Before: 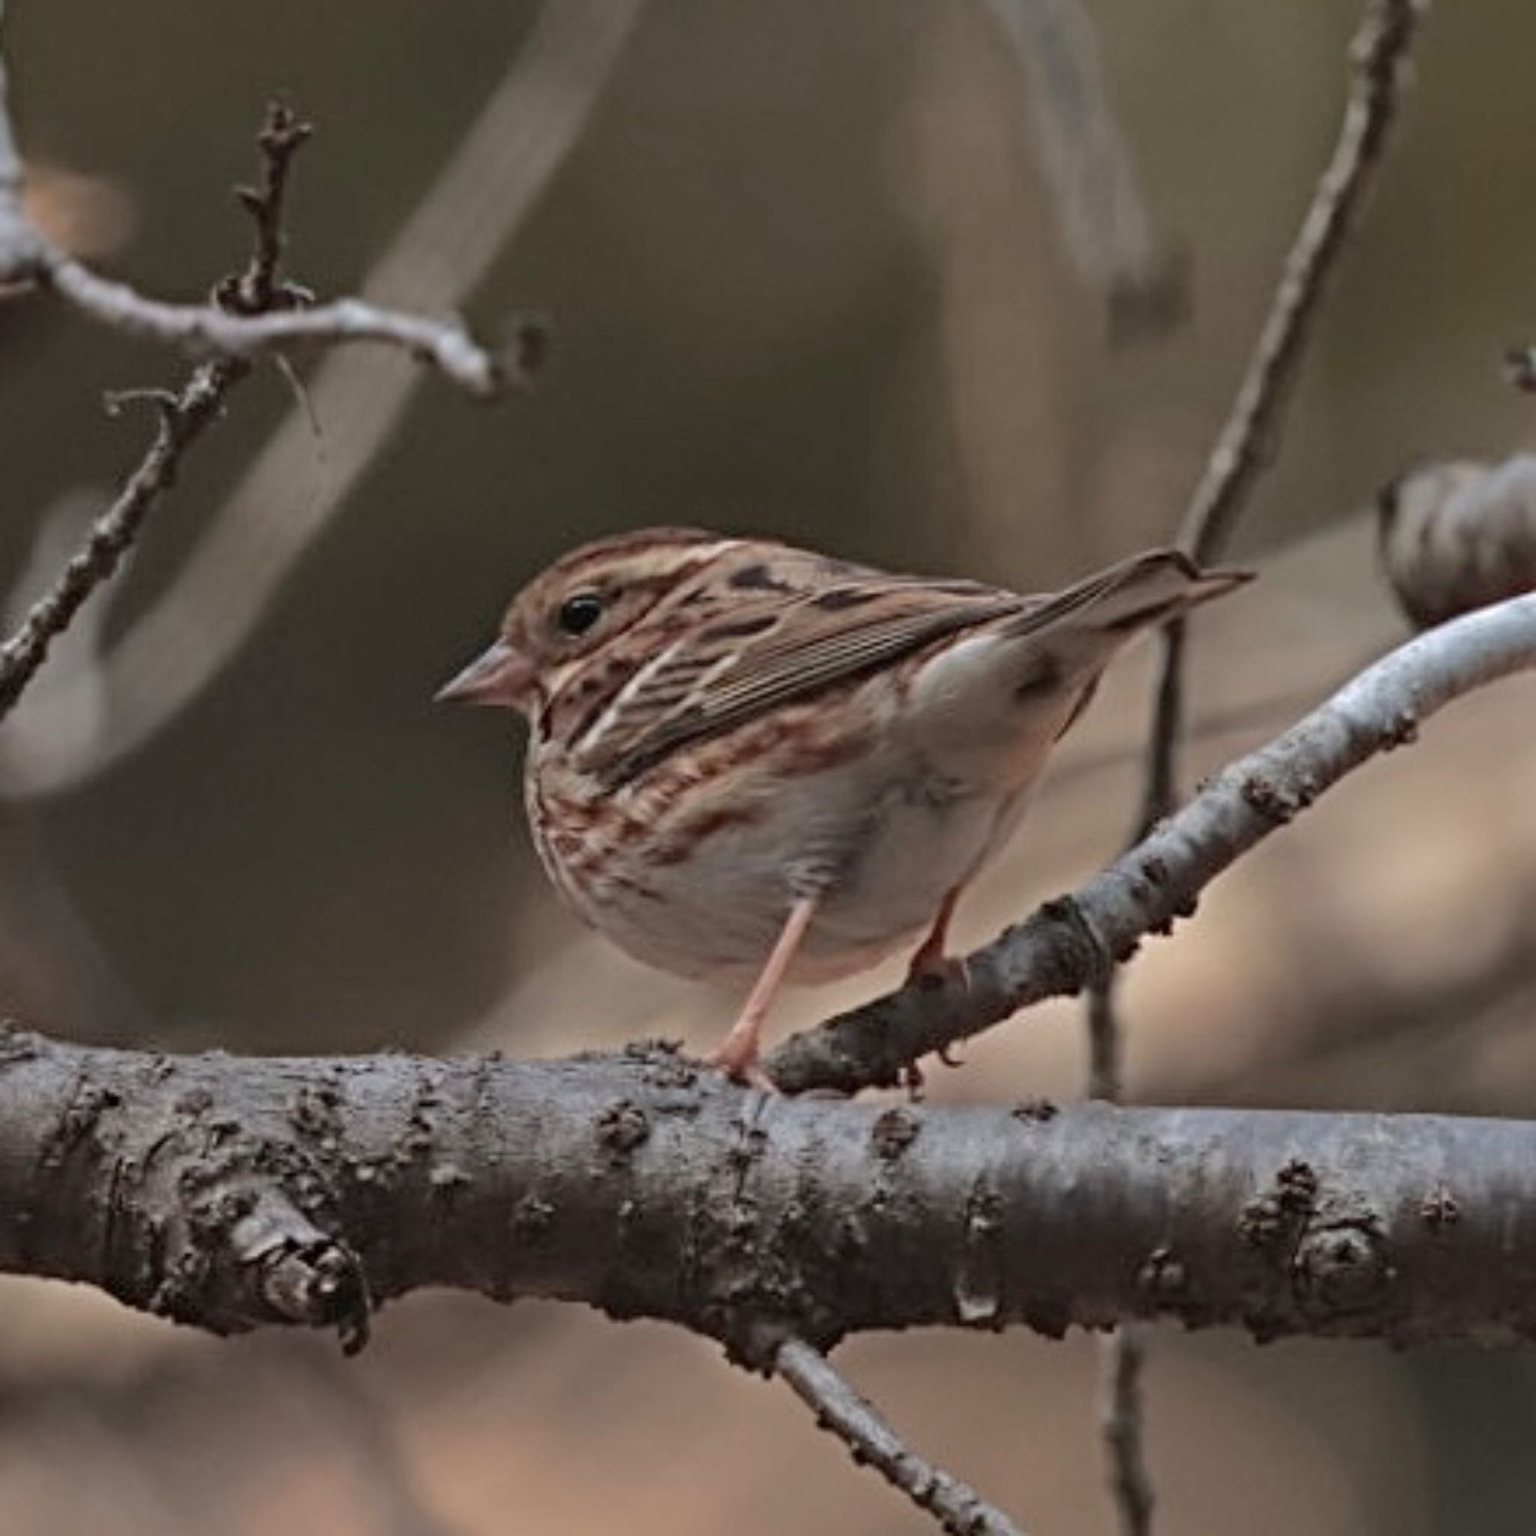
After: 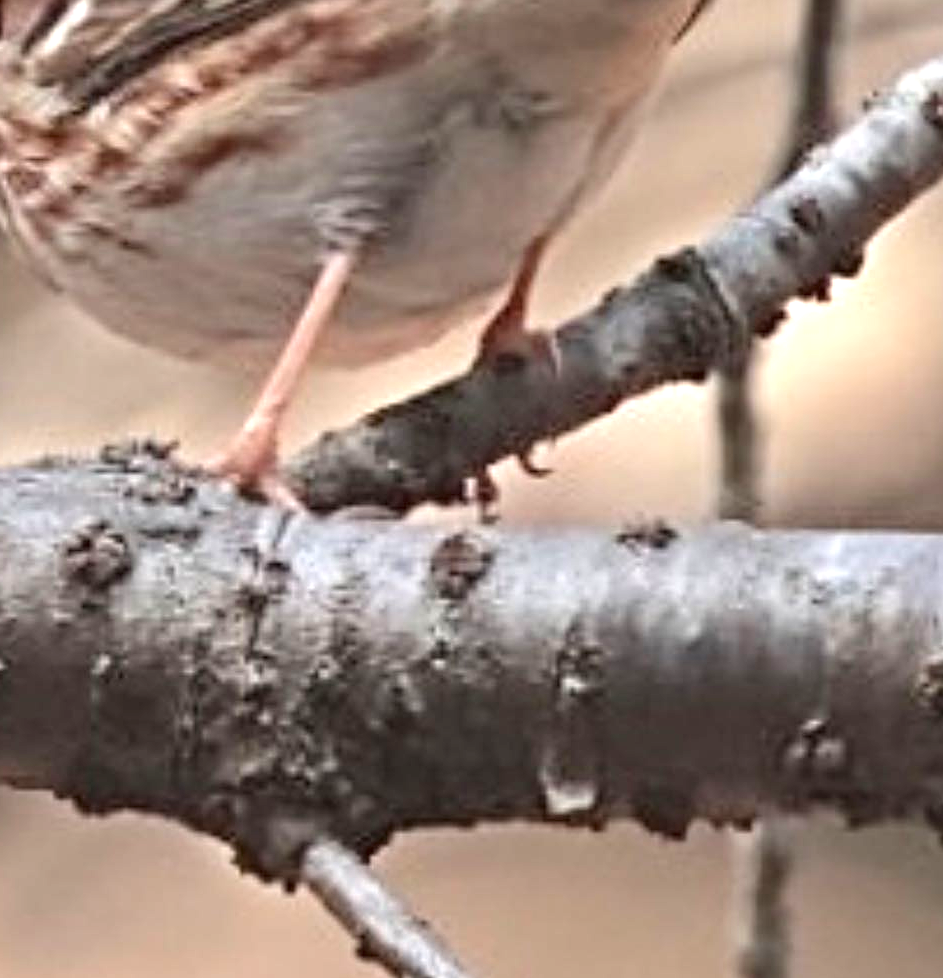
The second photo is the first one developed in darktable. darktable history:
exposure: black level correction 0, exposure 1.199 EV, compensate exposure bias true, compensate highlight preservation false
sharpen: amount 0.213
crop: left 35.796%, top 46.22%, right 18.125%, bottom 6%
